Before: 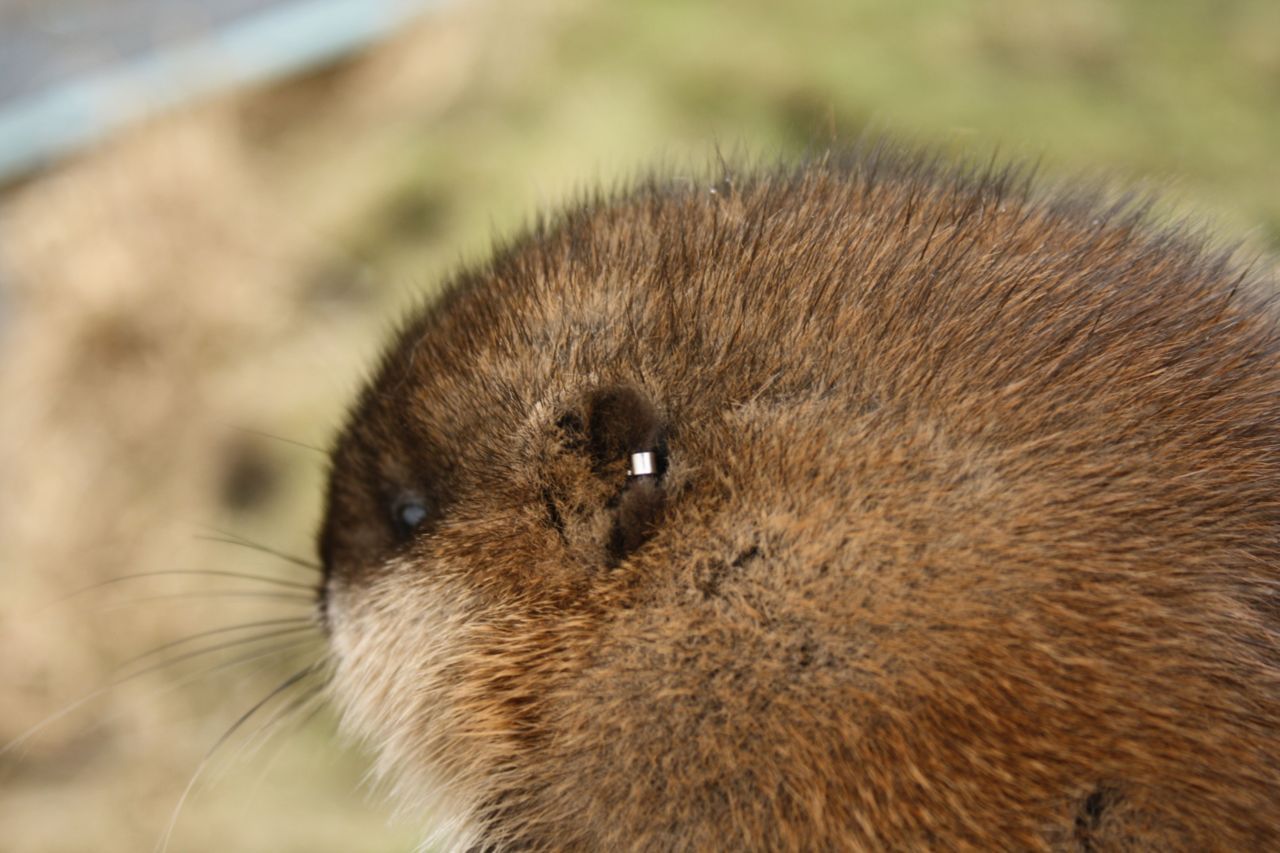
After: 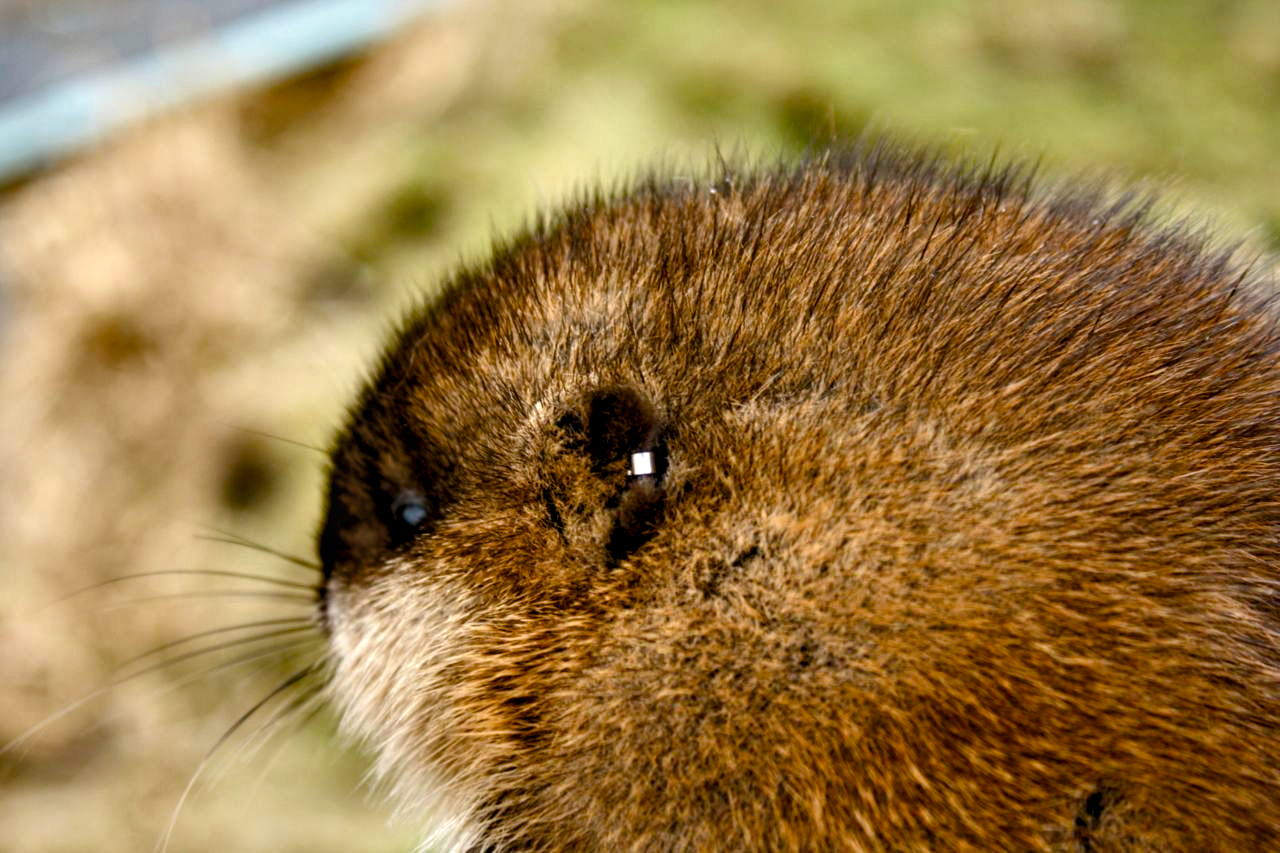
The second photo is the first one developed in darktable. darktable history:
local contrast: on, module defaults
contrast equalizer: octaves 7, y [[0.6 ×6], [0.55 ×6], [0 ×6], [0 ×6], [0 ×6]]
color balance rgb: perceptual saturation grading › global saturation 20%, perceptual saturation grading › highlights -14.45%, perceptual saturation grading › shadows 49.361%, global vibrance 20%
